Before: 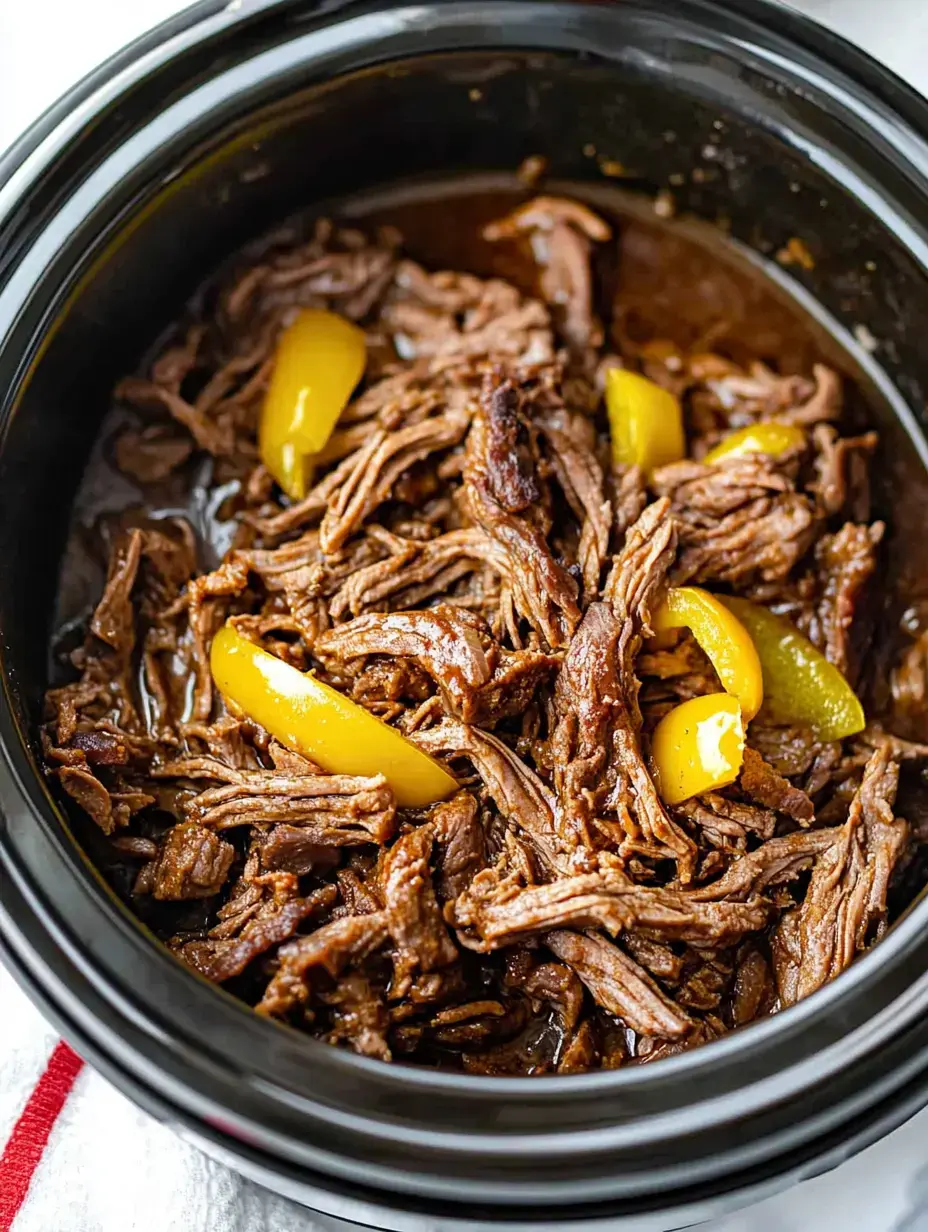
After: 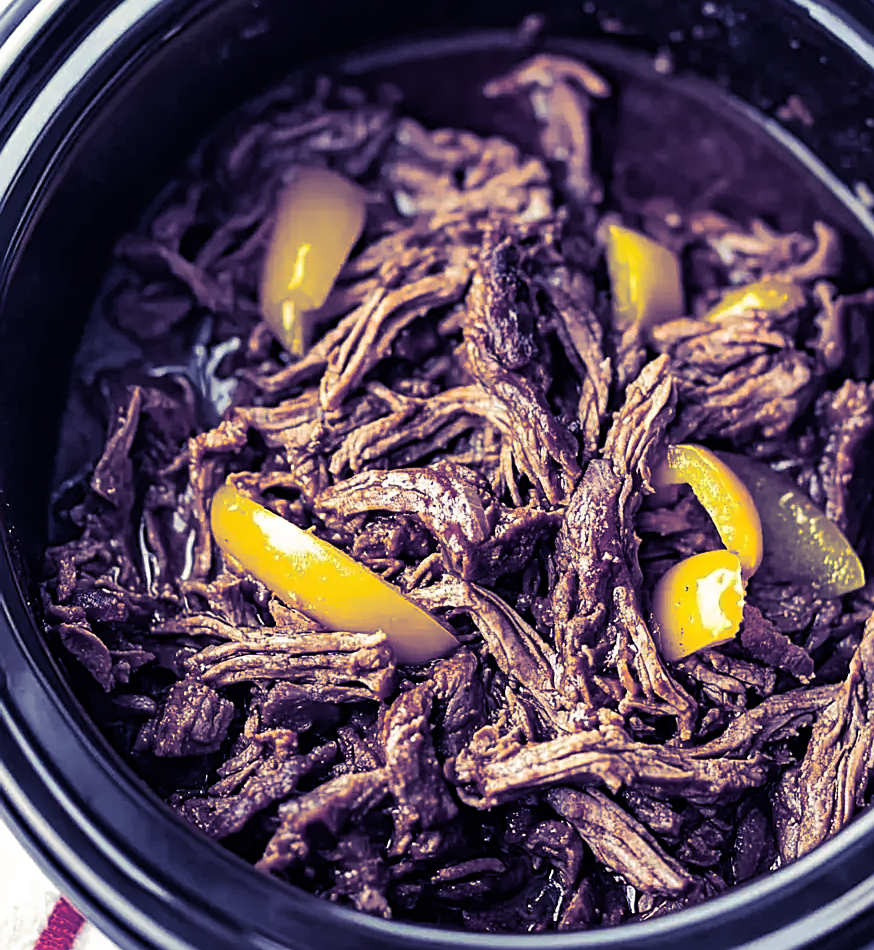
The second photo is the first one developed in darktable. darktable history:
sharpen: on, module defaults
split-toning: shadows › hue 242.67°, shadows › saturation 0.733, highlights › hue 45.33°, highlights › saturation 0.667, balance -53.304, compress 21.15%
tone equalizer: on, module defaults
crop and rotate: angle 0.03°, top 11.643%, right 5.651%, bottom 11.189%
